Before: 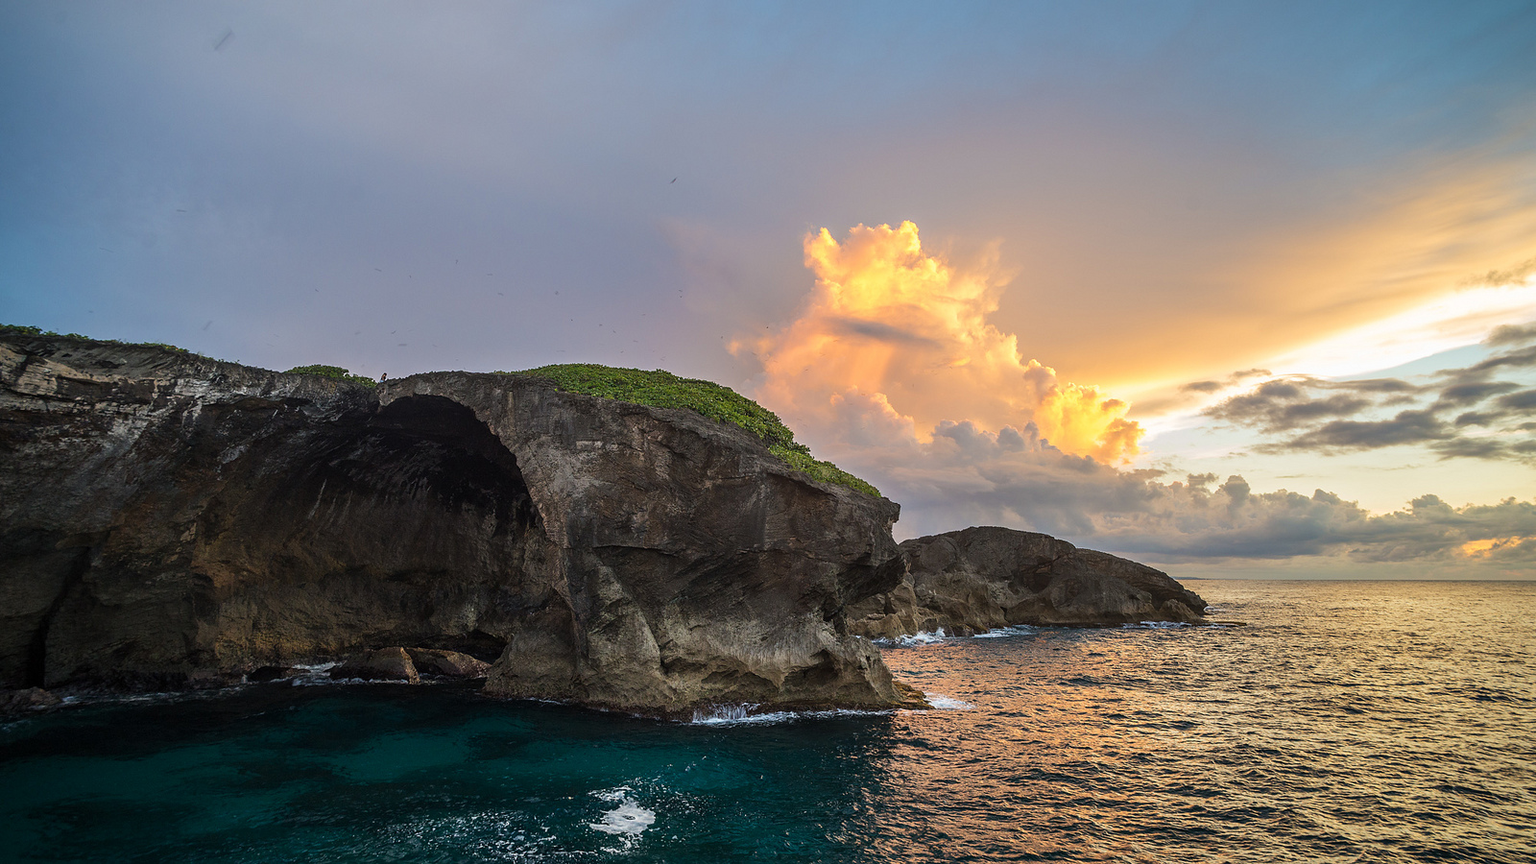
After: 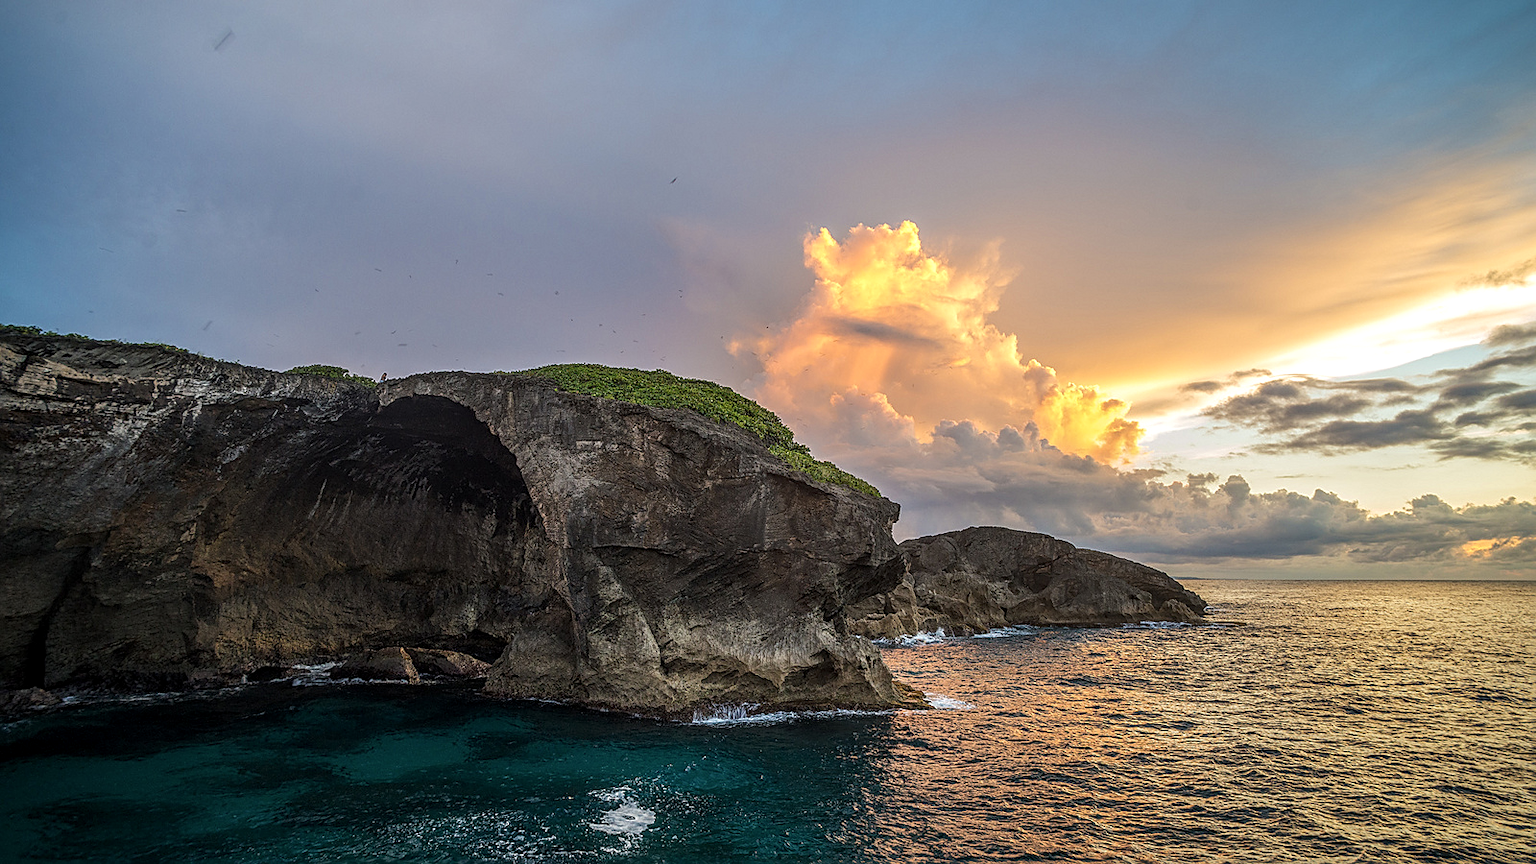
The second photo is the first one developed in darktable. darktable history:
sharpen: on, module defaults
local contrast: highlights 2%, shadows 2%, detail 134%
